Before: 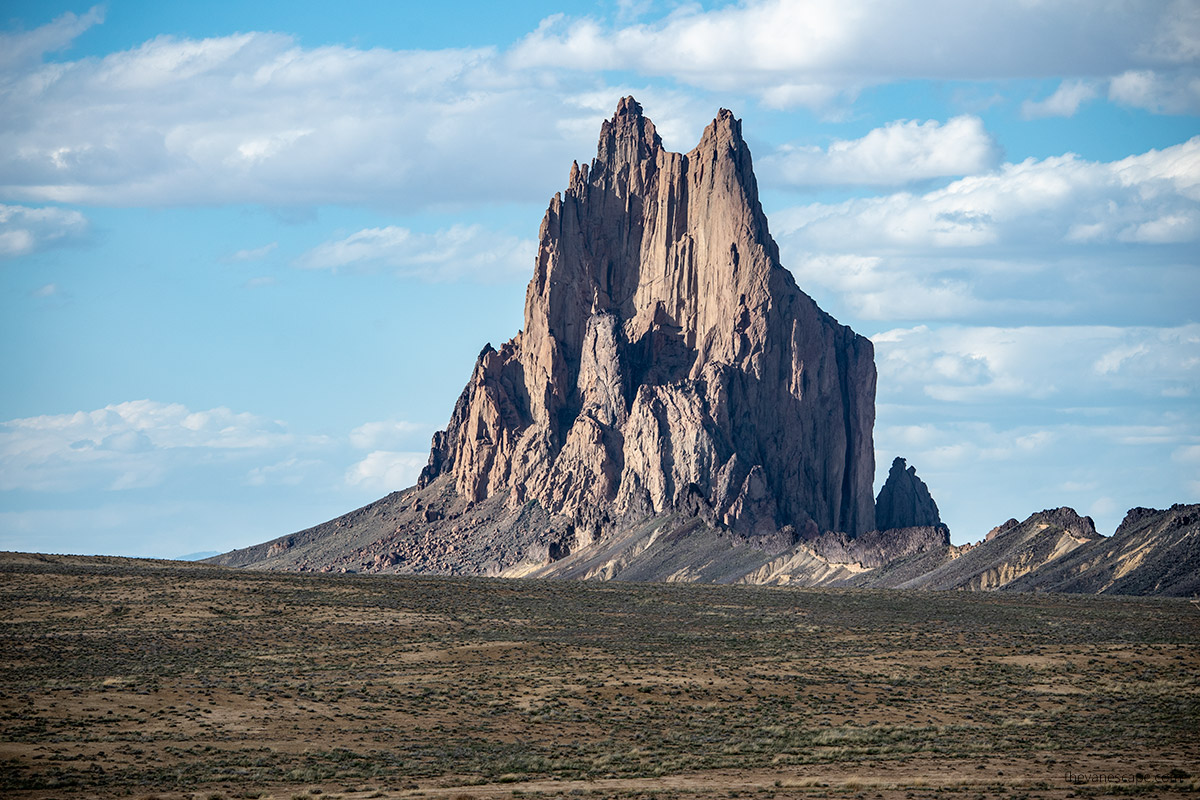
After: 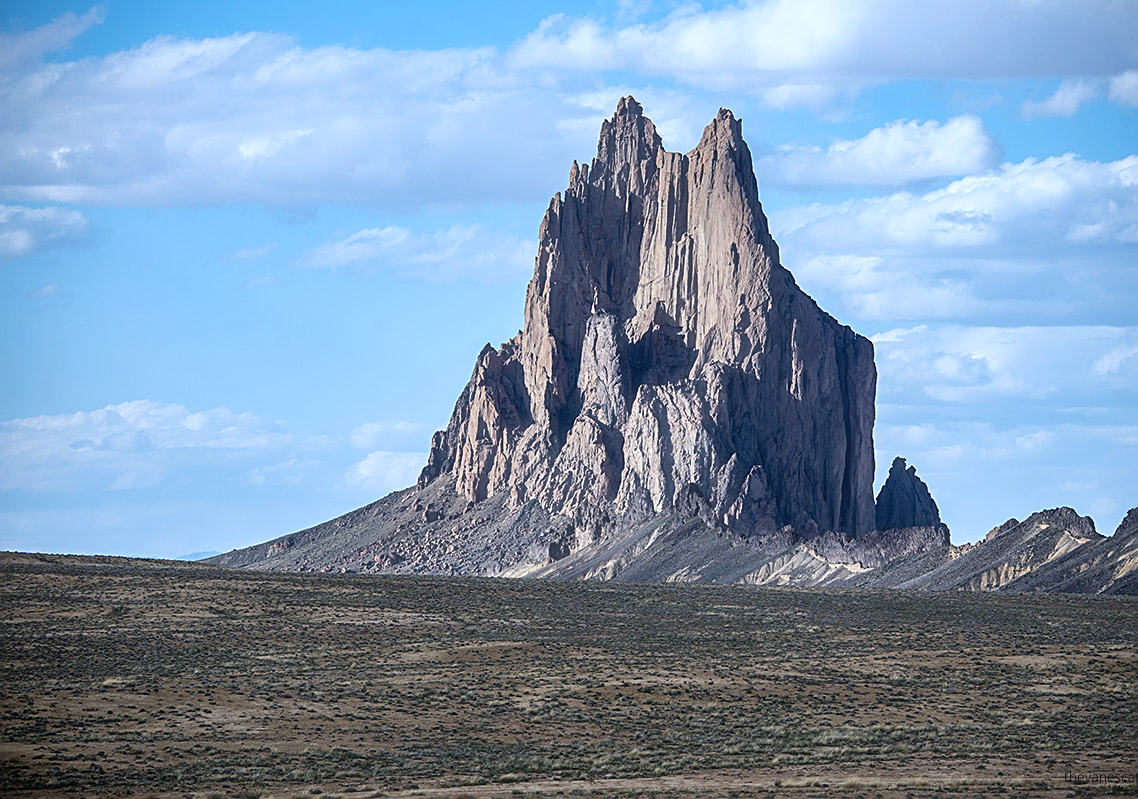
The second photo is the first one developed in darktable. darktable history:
crop and rotate: right 5.167%
haze removal: strength -0.1, adaptive false
sharpen: on, module defaults
white balance: red 0.931, blue 1.11
